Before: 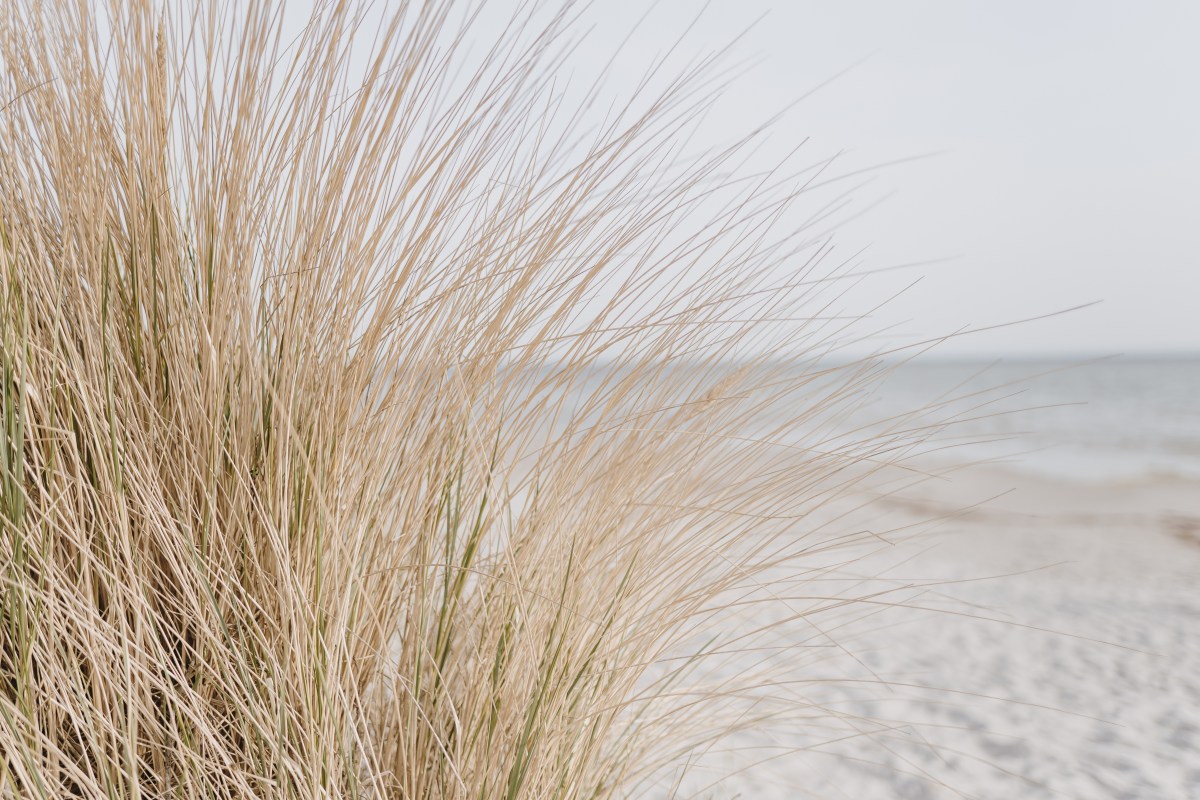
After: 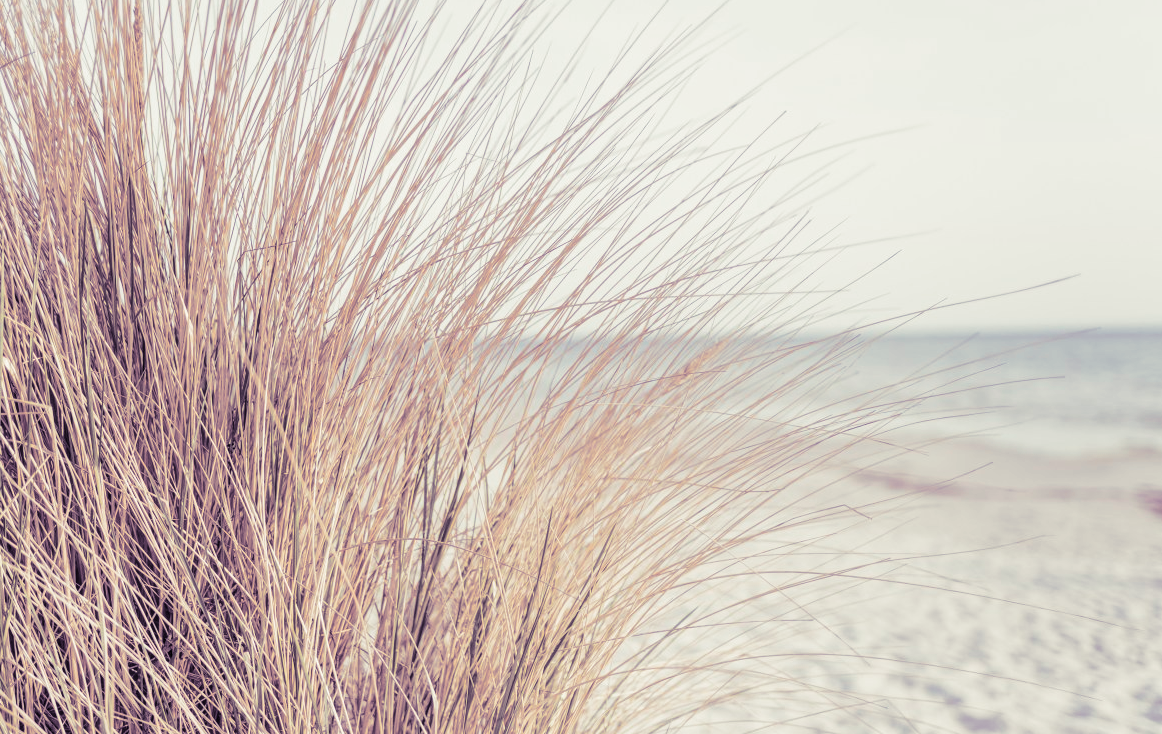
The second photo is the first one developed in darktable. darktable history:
crop: left 1.964%, top 3.251%, right 1.122%, bottom 4.933%
tone curve: curves: ch0 [(0, 0.01) (0.037, 0.032) (0.131, 0.108) (0.275, 0.258) (0.483, 0.512) (0.61, 0.661) (0.696, 0.742) (0.792, 0.834) (0.911, 0.936) (0.997, 0.995)]; ch1 [(0, 0) (0.308, 0.29) (0.425, 0.411) (0.503, 0.502) (0.529, 0.543) (0.683, 0.706) (0.746, 0.77) (1, 1)]; ch2 [(0, 0) (0.225, 0.214) (0.334, 0.339) (0.401, 0.415) (0.485, 0.487) (0.502, 0.502) (0.525, 0.523) (0.545, 0.552) (0.587, 0.61) (0.636, 0.654) (0.711, 0.729) (0.845, 0.855) (0.998, 0.977)], color space Lab, independent channels, preserve colors none
local contrast: on, module defaults
split-toning: shadows › hue 266.4°, shadows › saturation 0.4, highlights › hue 61.2°, highlights › saturation 0.3, compress 0%
